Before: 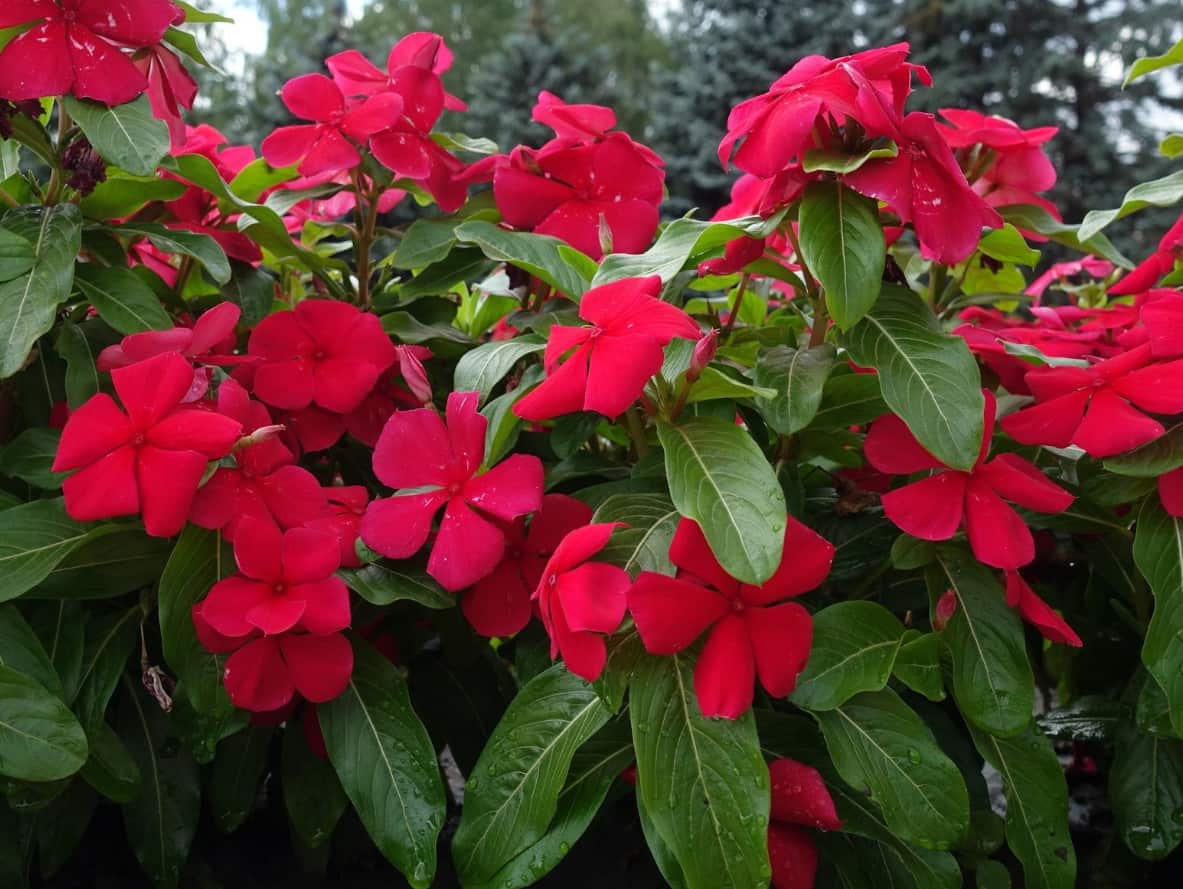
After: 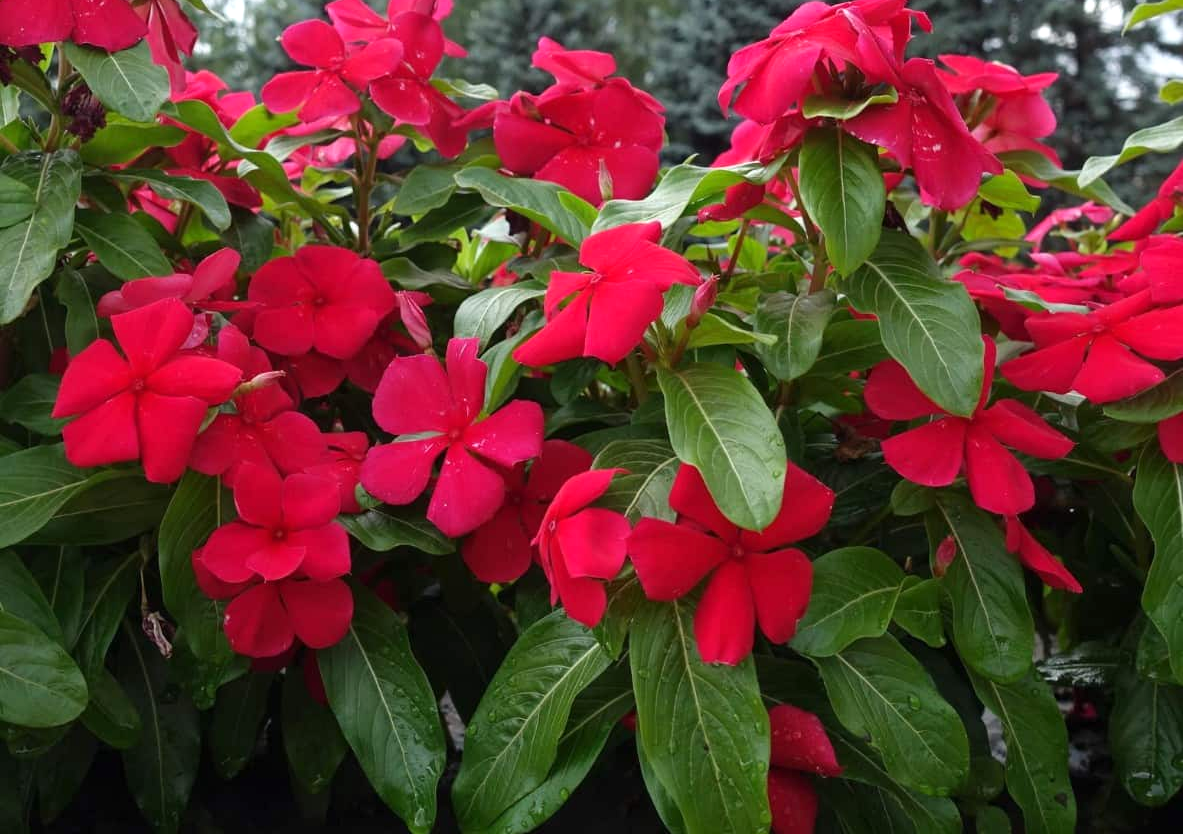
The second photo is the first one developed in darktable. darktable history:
crop and rotate: top 6.111%
exposure: exposure 0.203 EV, compensate exposure bias true, compensate highlight preservation false
